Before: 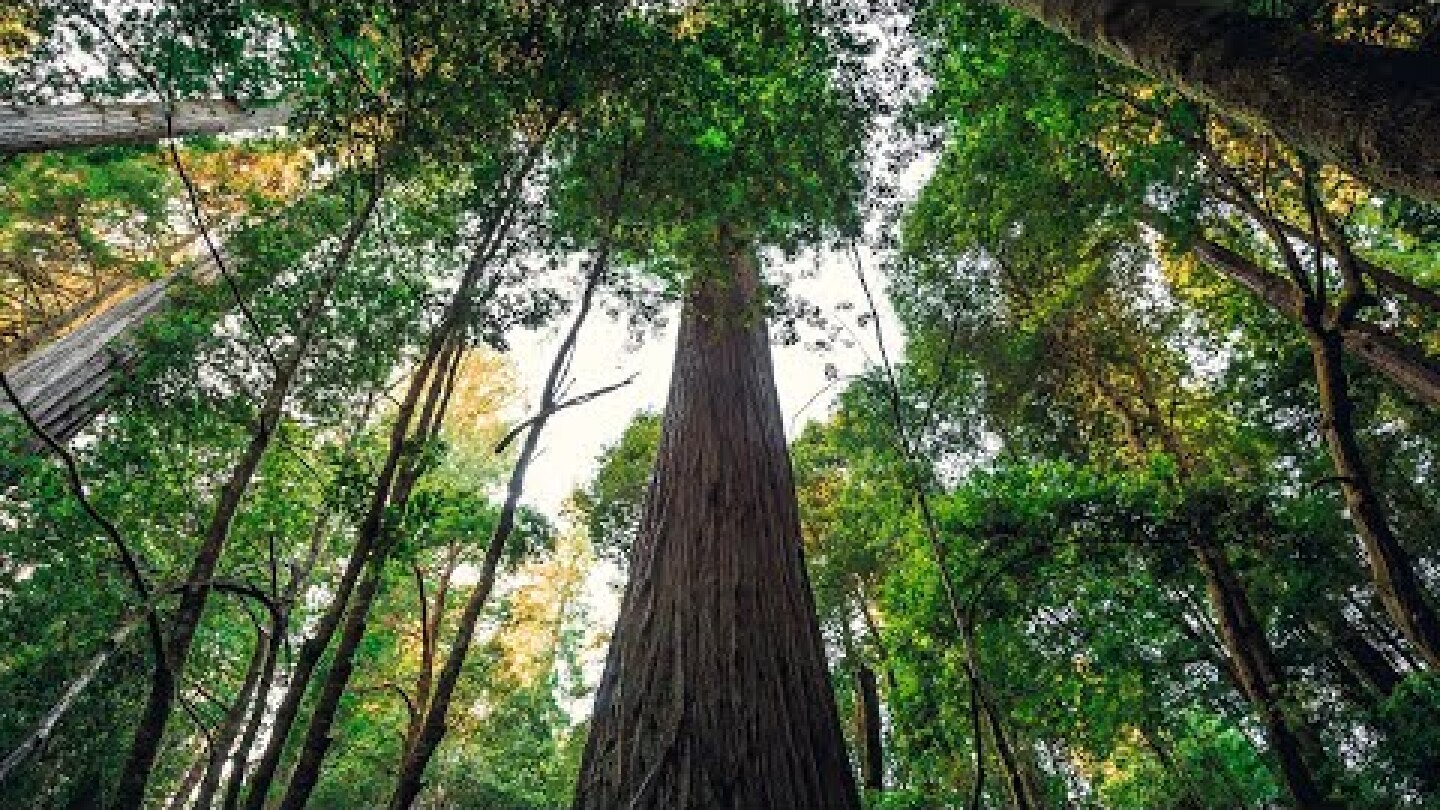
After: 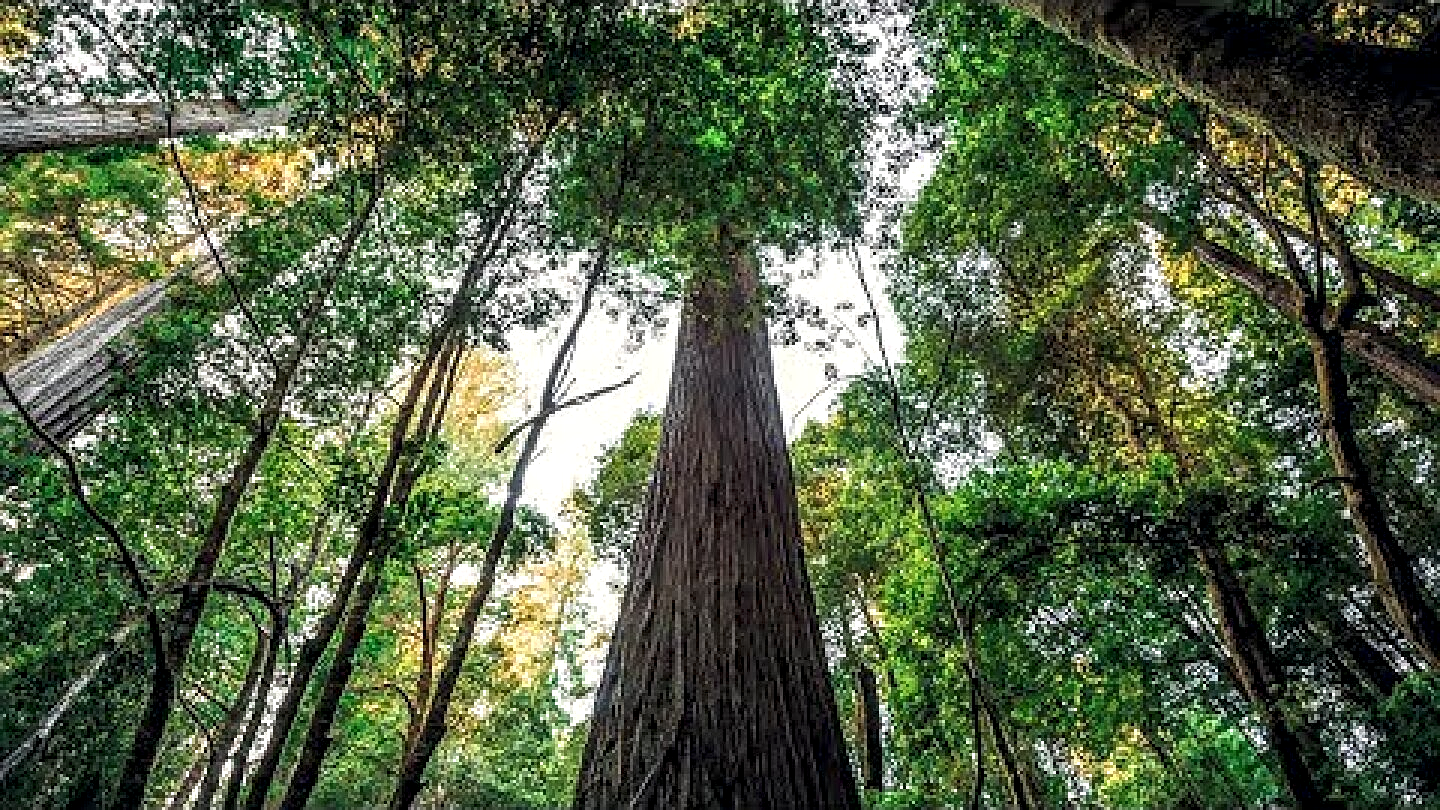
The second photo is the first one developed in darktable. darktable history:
local contrast: detail 150%
sharpen: on, module defaults
